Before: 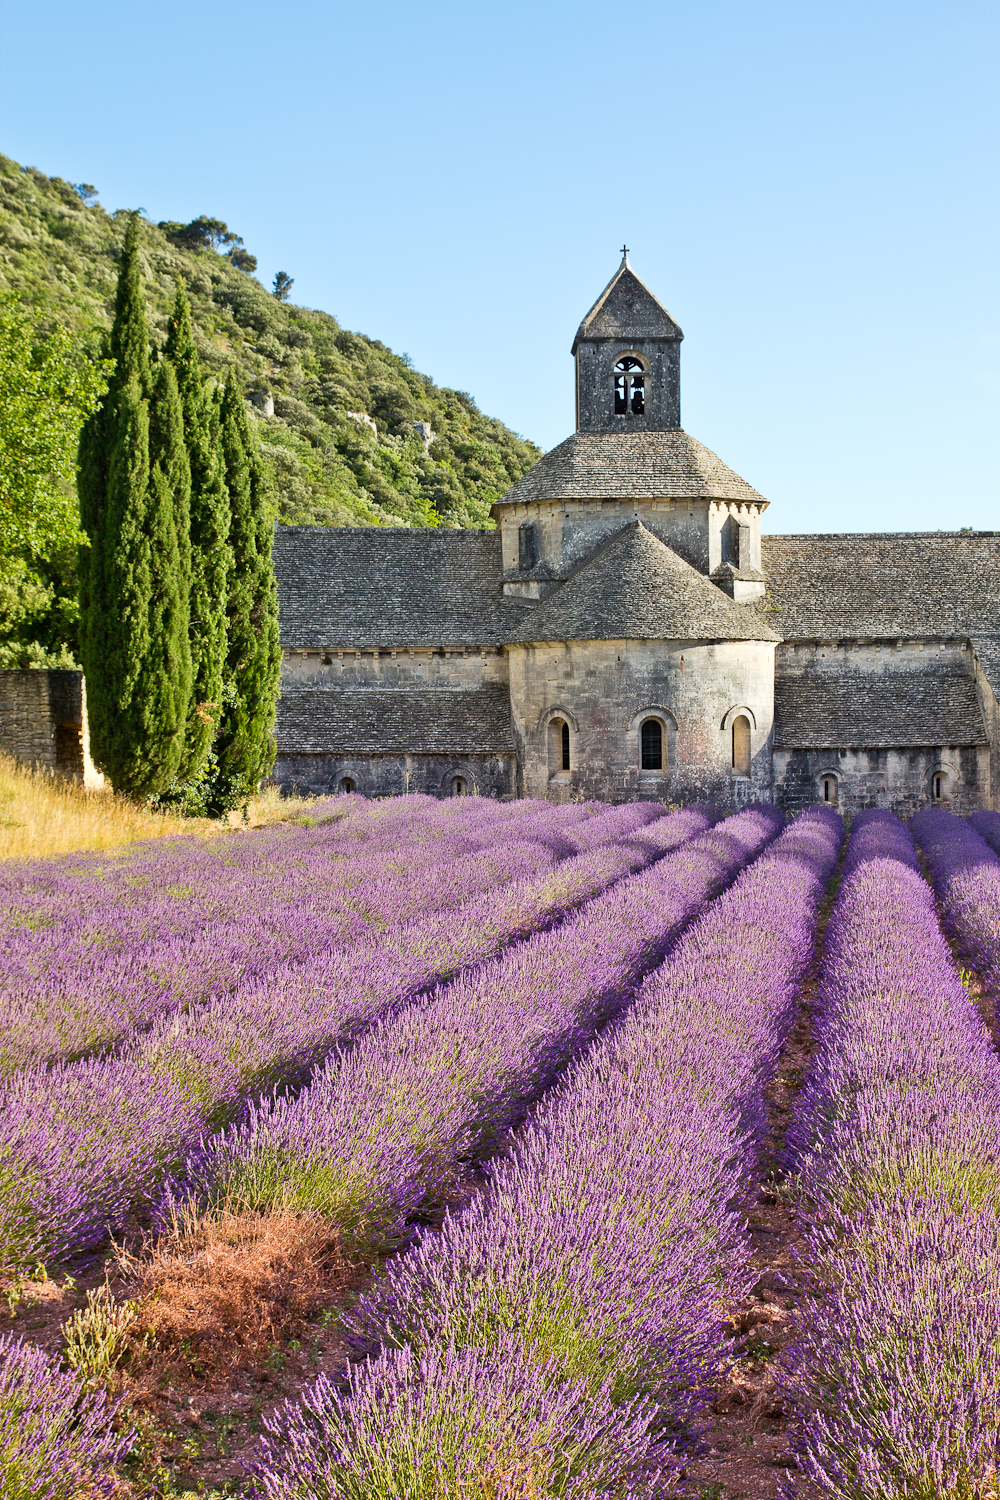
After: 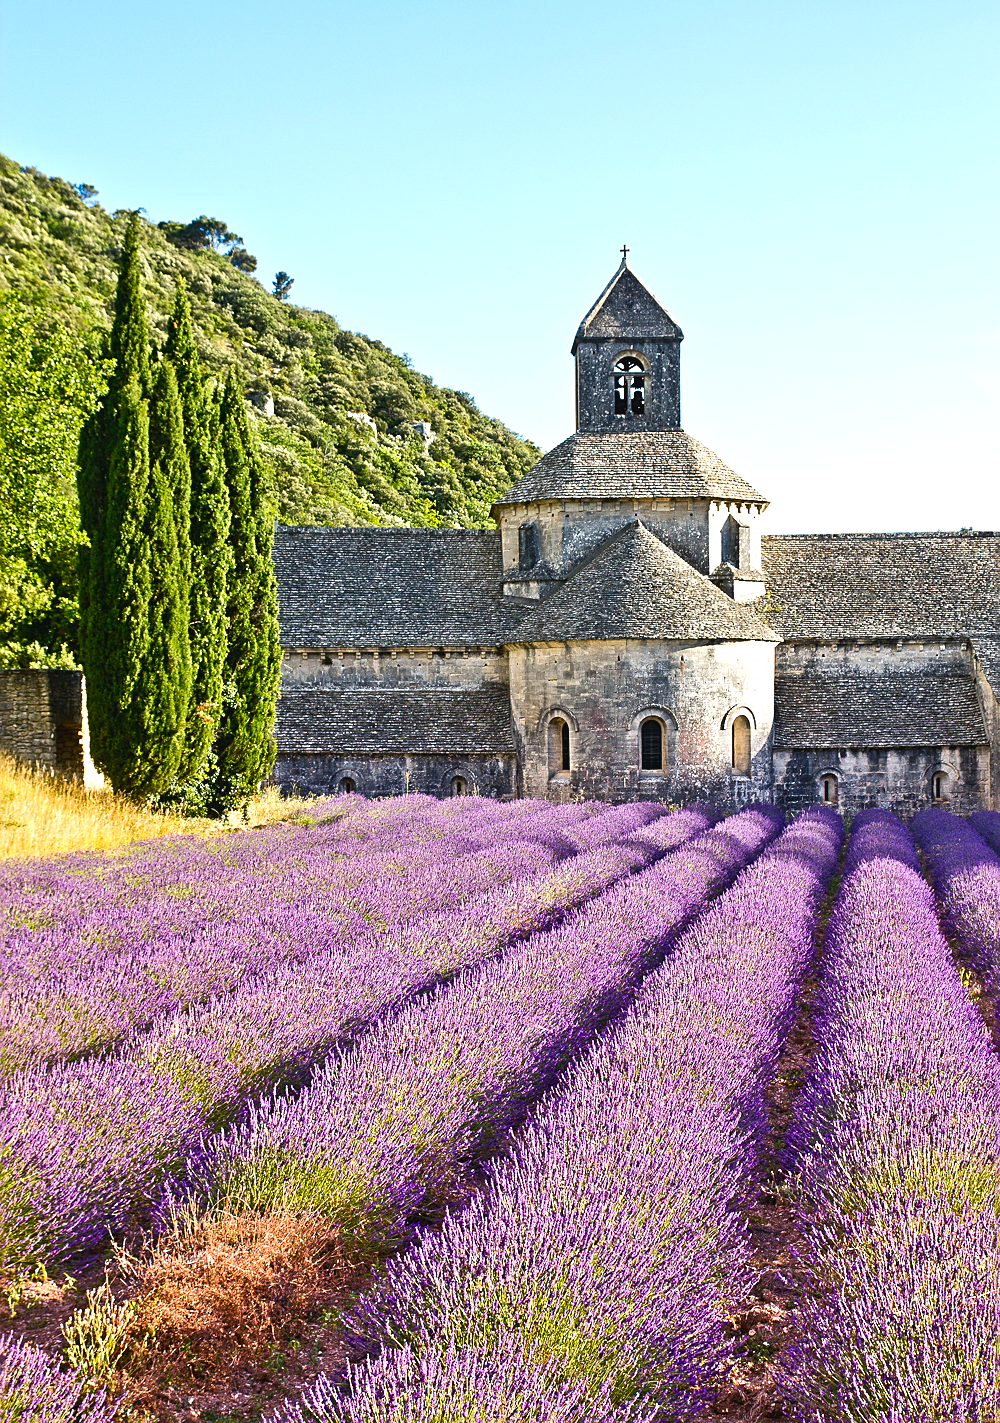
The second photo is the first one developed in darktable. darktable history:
color balance rgb: shadows lift › chroma 1%, shadows lift › hue 217.2°, power › hue 310.8°, highlights gain › chroma 1%, highlights gain › hue 54°, global offset › luminance 0.5%, global offset › hue 171.6°, perceptual saturation grading › global saturation 14.09%, perceptual saturation grading › highlights -25%, perceptual saturation grading › shadows 30%, perceptual brilliance grading › highlights 13.42%, perceptual brilliance grading › mid-tones 8.05%, perceptual brilliance grading › shadows -17.45%, global vibrance 25%
white balance: red 0.983, blue 1.036
sharpen: on, module defaults
crop and rotate: top 0%, bottom 5.097%
